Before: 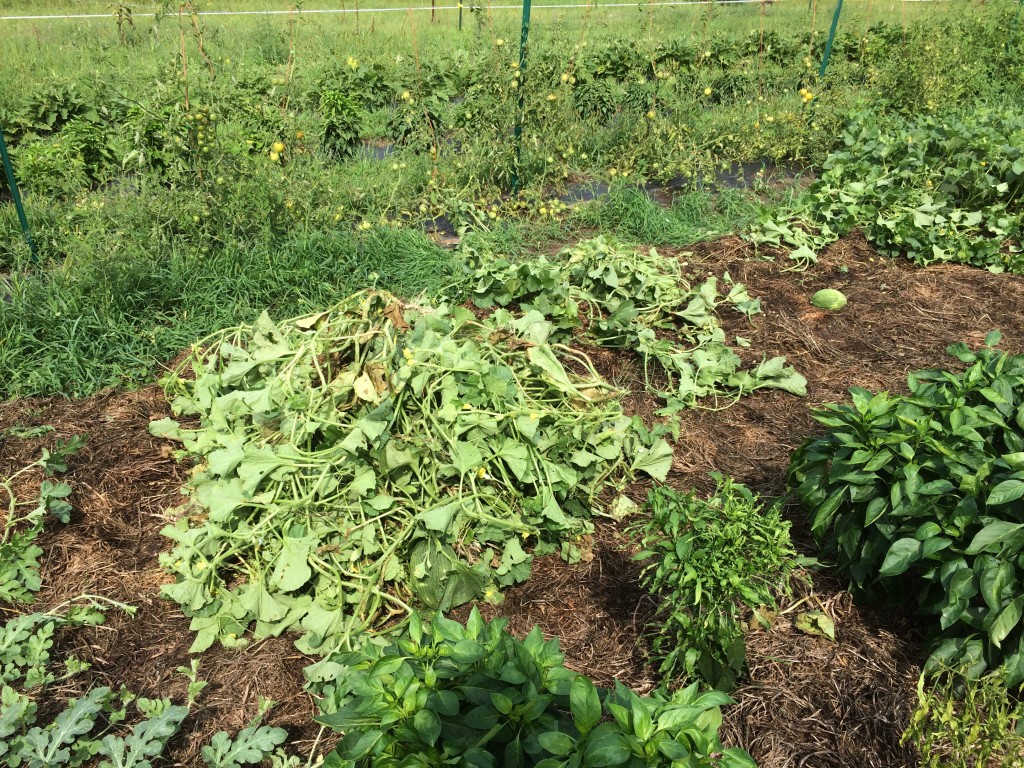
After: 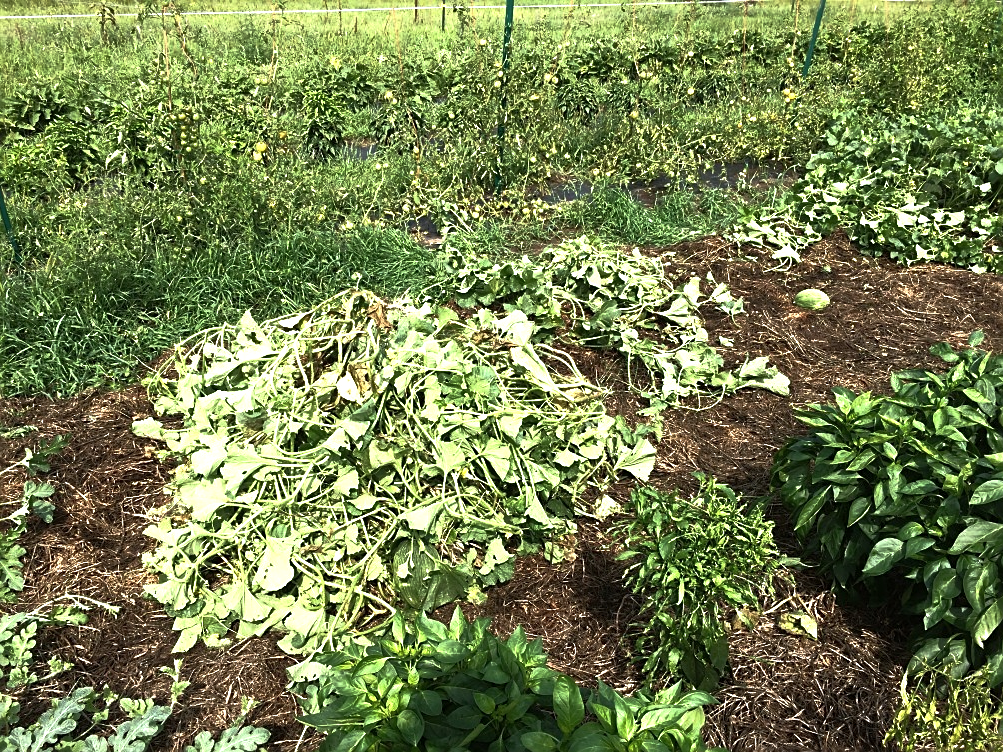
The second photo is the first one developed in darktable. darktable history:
base curve: curves: ch0 [(0, 0) (0.564, 0.291) (0.802, 0.731) (1, 1)]
exposure: exposure 0.77 EV, compensate highlight preservation false
sharpen: on, module defaults
crop: left 1.743%, right 0.268%, bottom 2.011%
